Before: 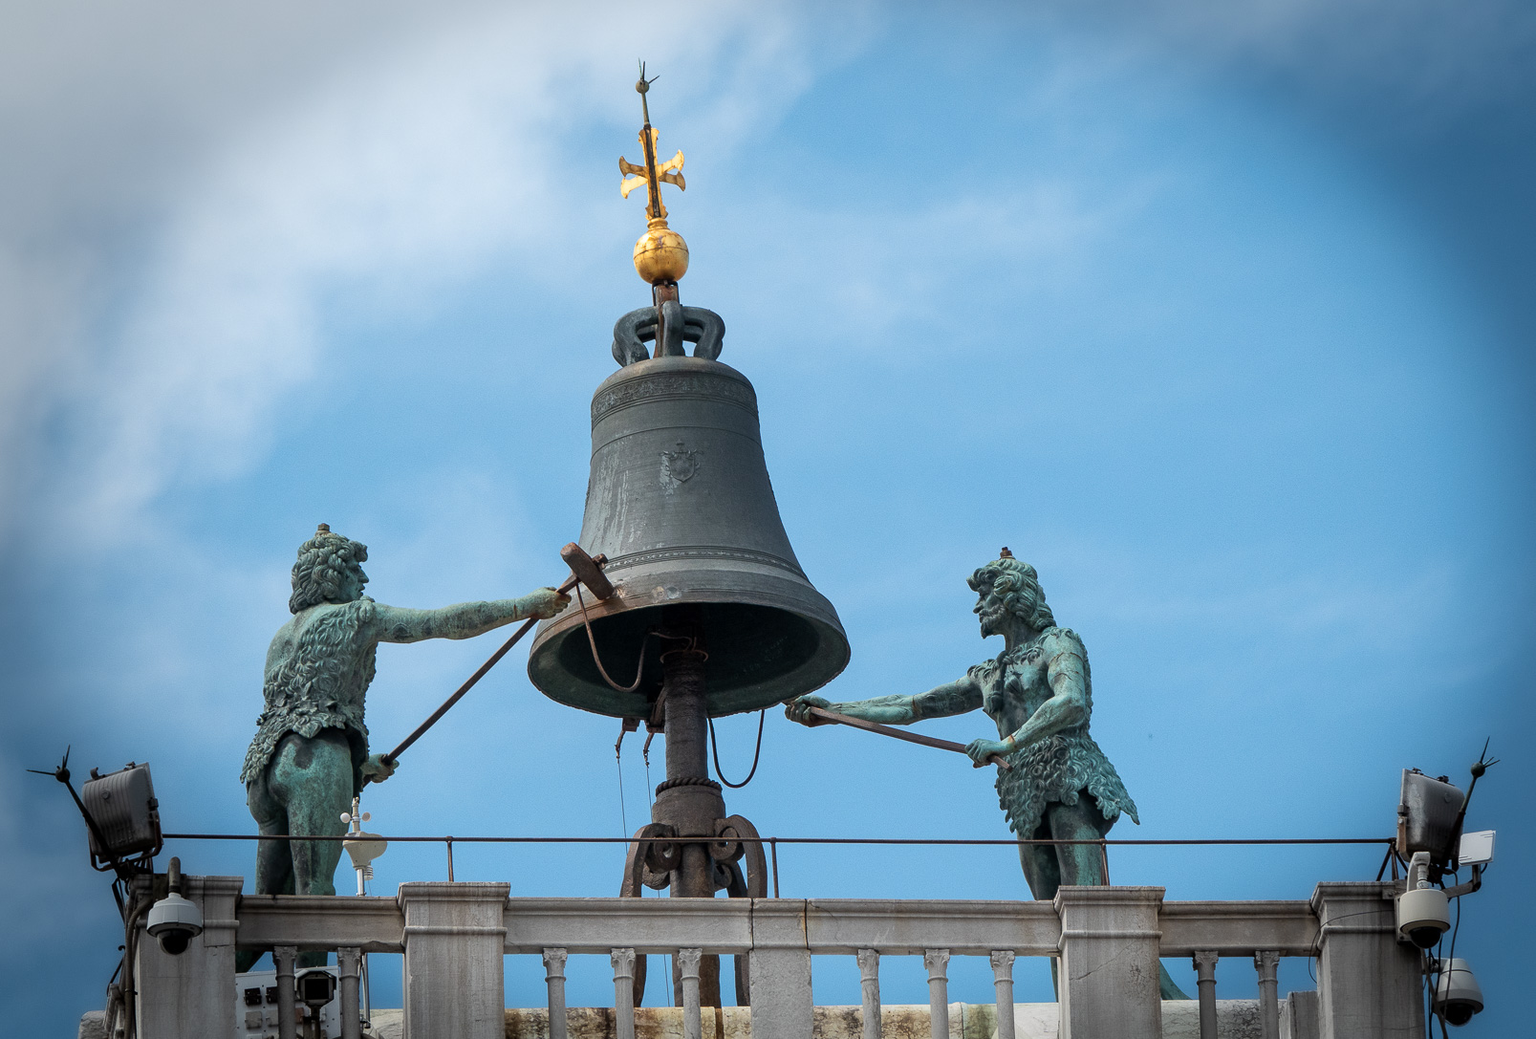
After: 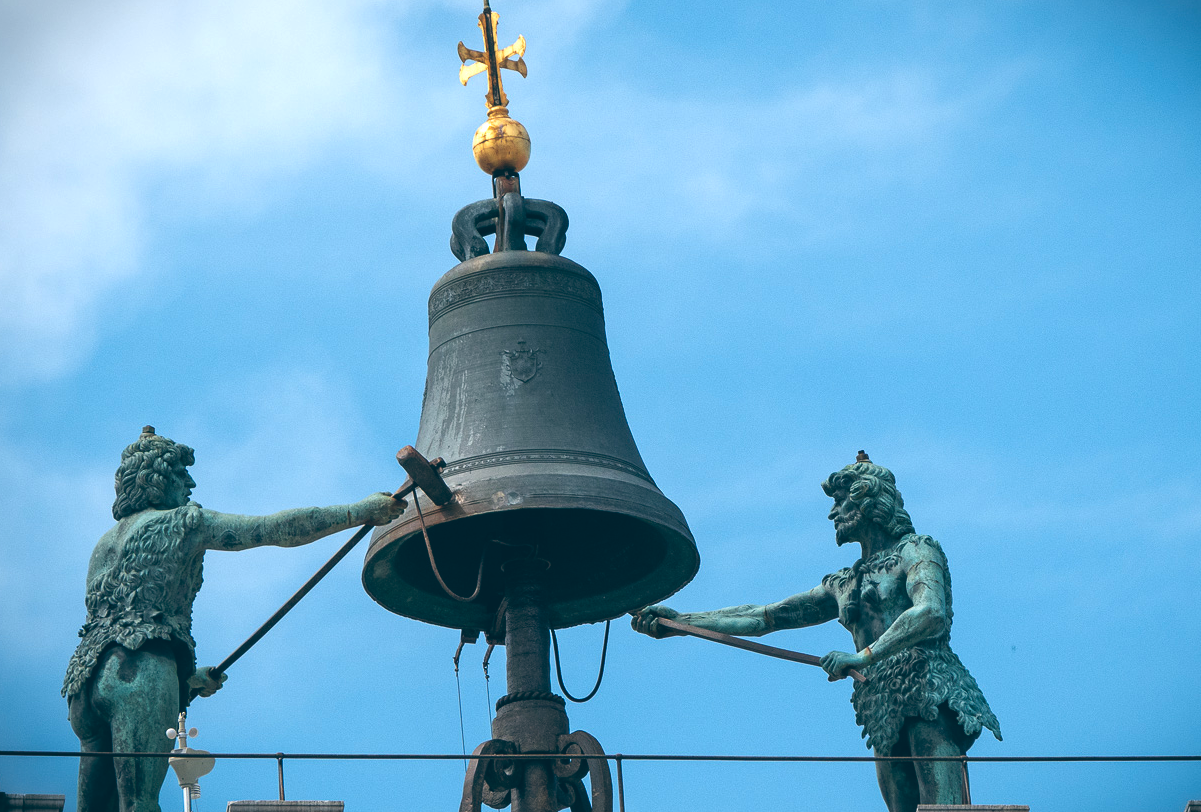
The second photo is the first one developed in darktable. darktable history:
crop and rotate: left 11.831%, top 11.346%, right 13.429%, bottom 13.899%
color balance: lift [1.016, 0.983, 1, 1.017], gamma [0.958, 1, 1, 1], gain [0.981, 1.007, 0.993, 1.002], input saturation 118.26%, contrast 13.43%, contrast fulcrum 21.62%, output saturation 82.76%
tone equalizer: -8 EV -1.84 EV, -7 EV -1.16 EV, -6 EV -1.62 EV, smoothing diameter 25%, edges refinement/feathering 10, preserve details guided filter
